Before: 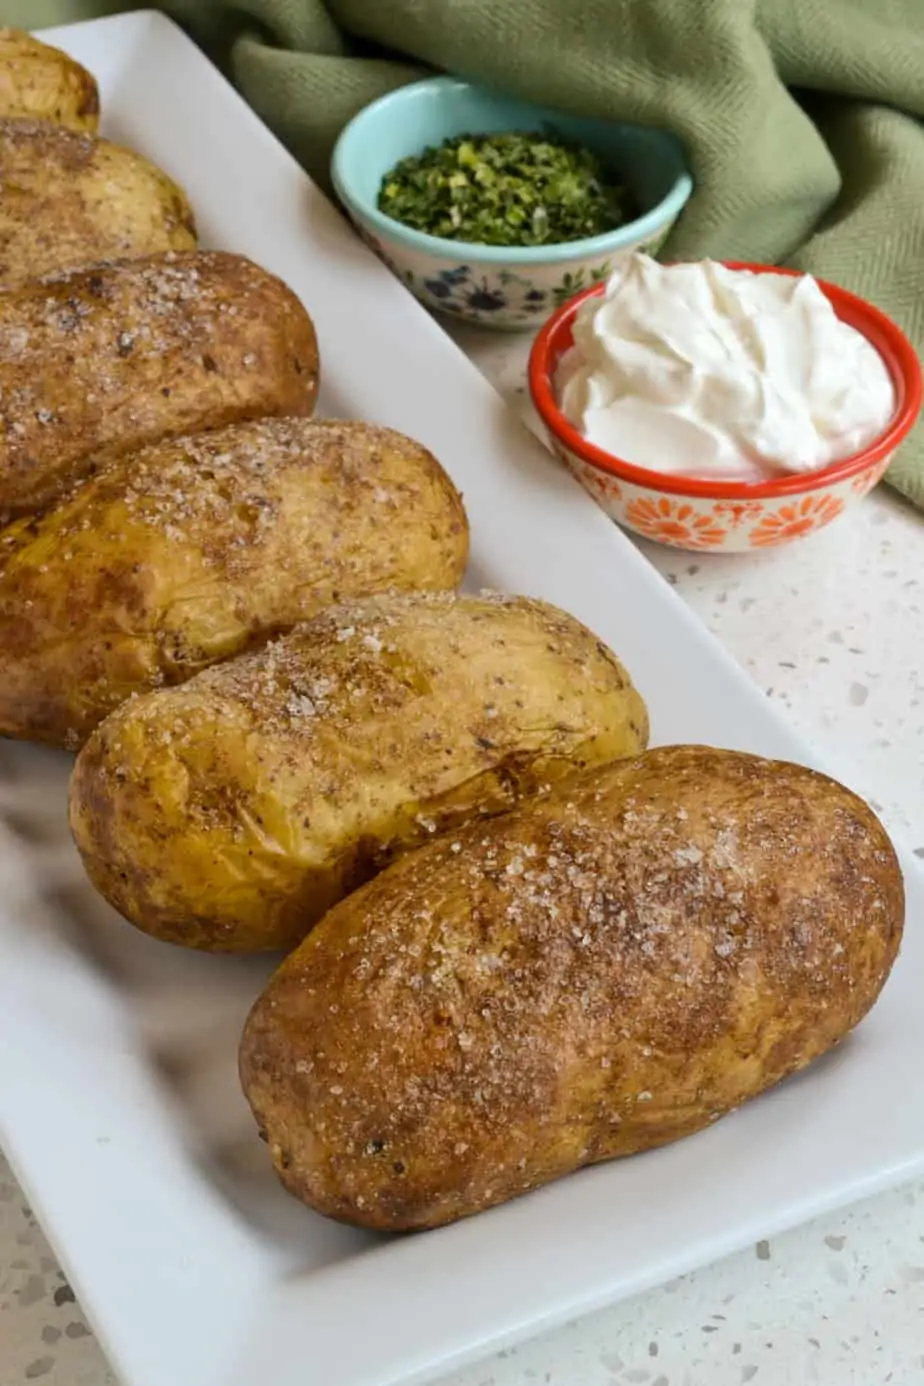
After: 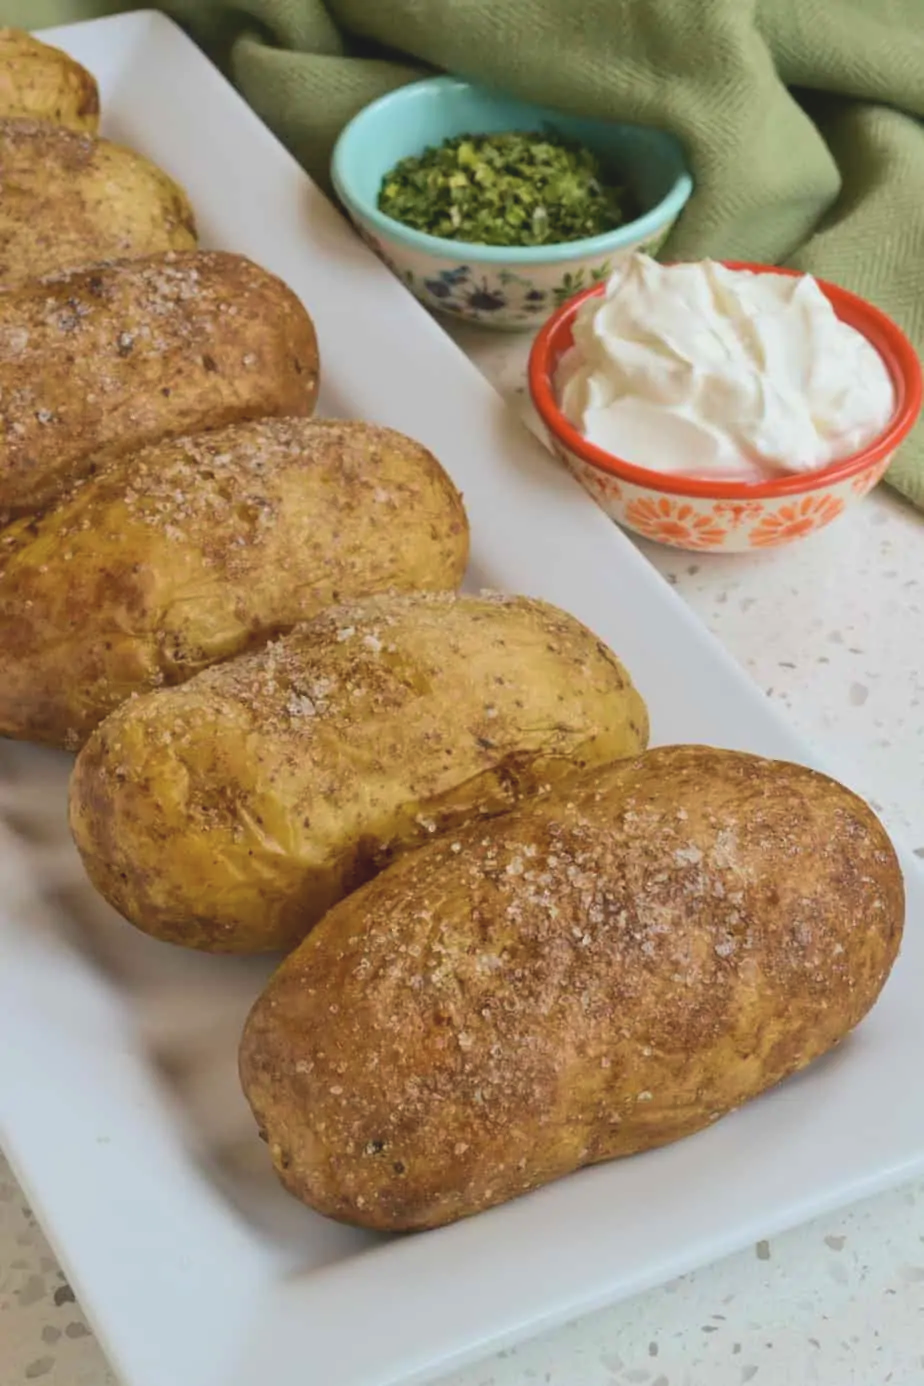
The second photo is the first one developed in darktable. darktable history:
velvia: on, module defaults
contrast brightness saturation: contrast -0.15, brightness 0.05, saturation -0.12
